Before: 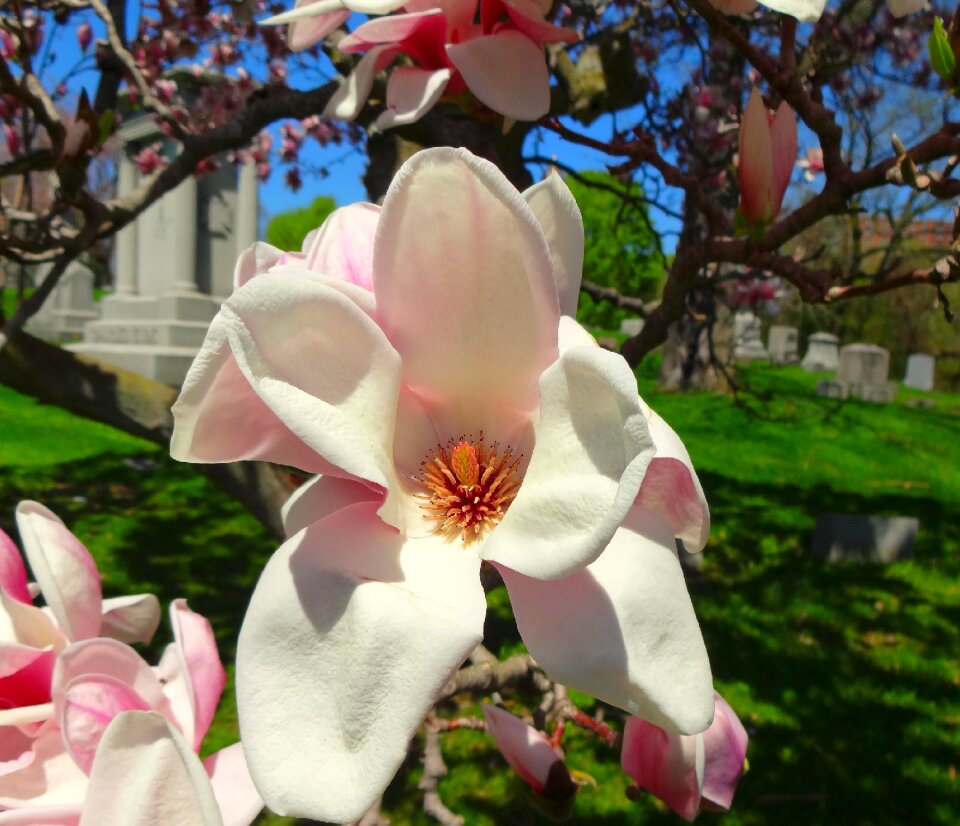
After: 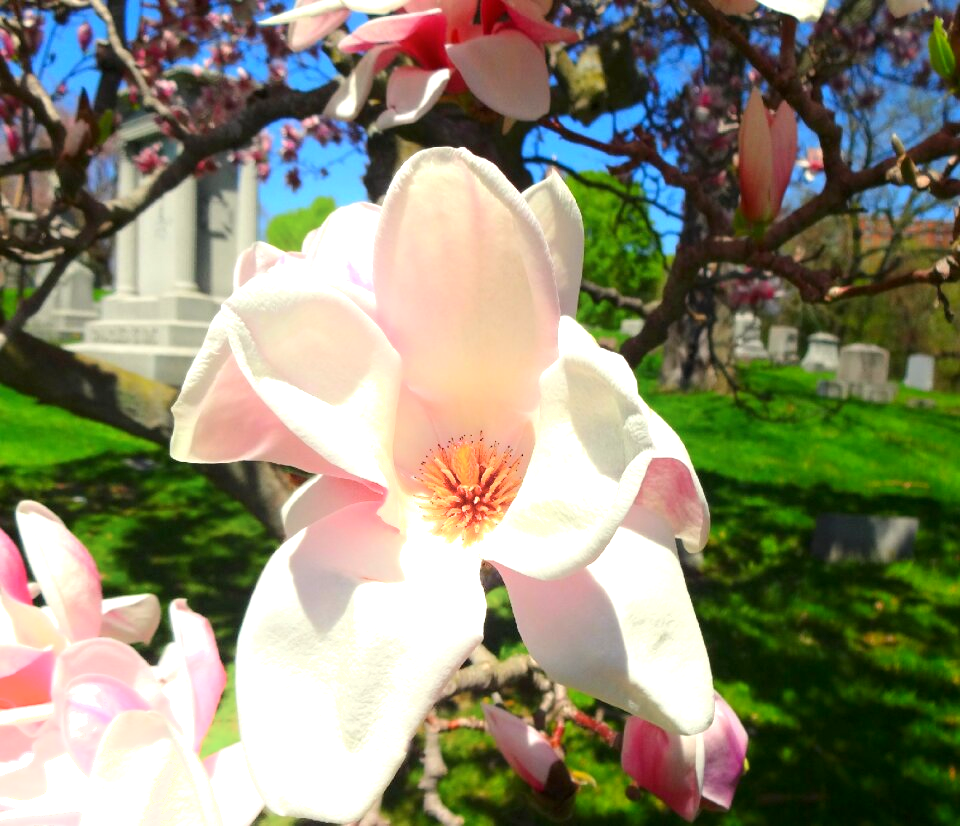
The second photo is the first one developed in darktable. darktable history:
shadows and highlights: shadows -39.34, highlights 64.36, soften with gaussian
exposure: exposure 0.744 EV, compensate highlight preservation false
